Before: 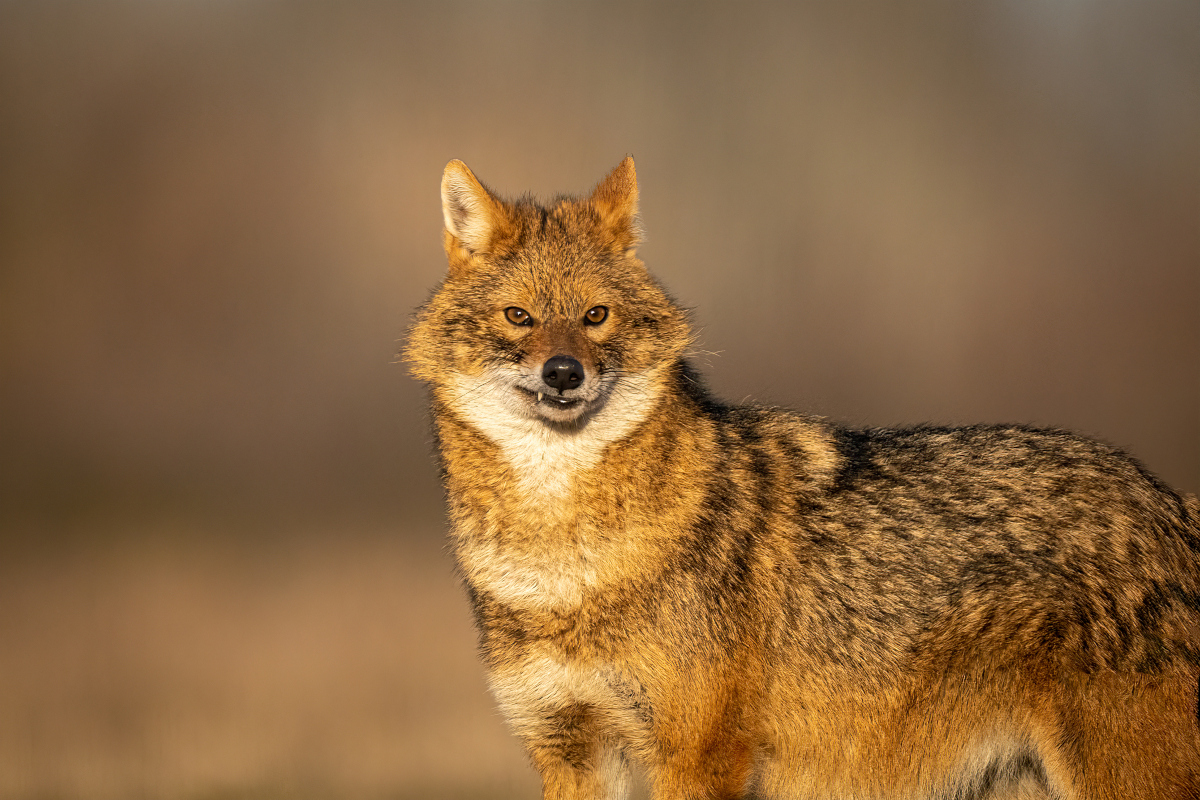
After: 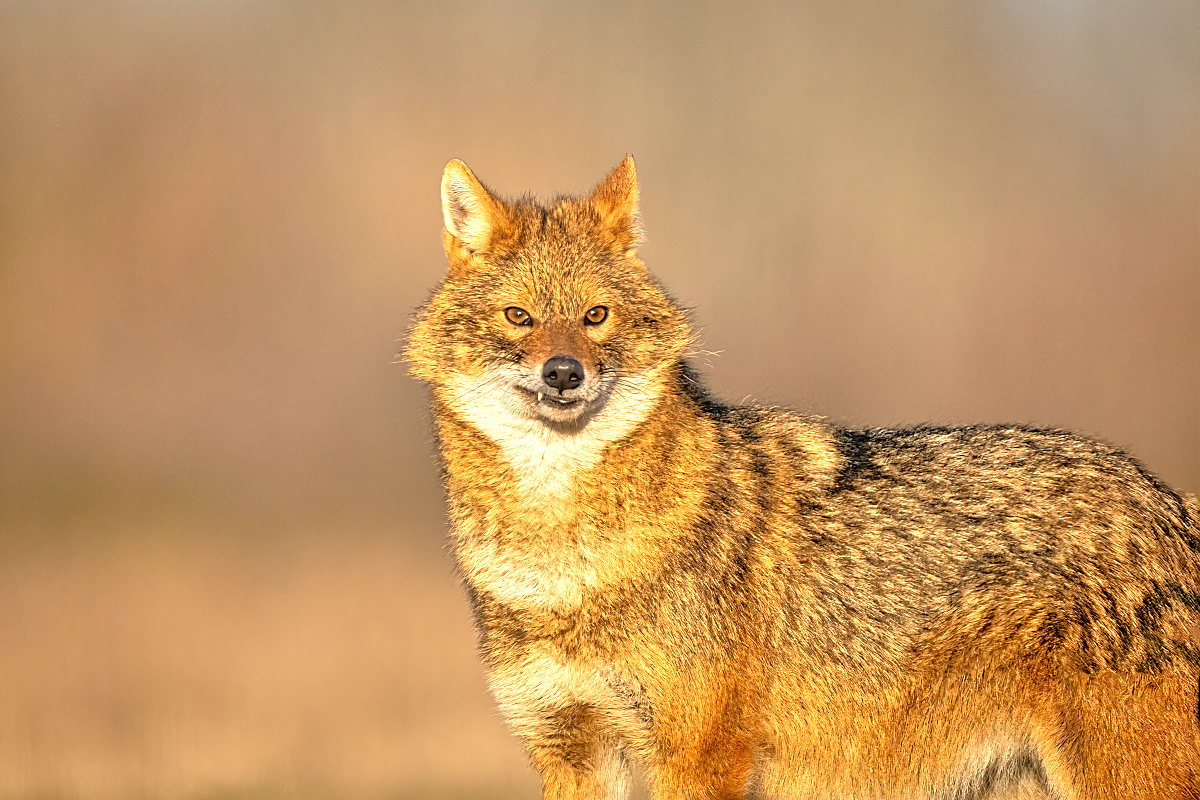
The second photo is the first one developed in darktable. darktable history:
sharpen: on, module defaults
tone equalizer: -8 EV 1.99 EV, -7 EV 1.99 EV, -6 EV 1.97 EV, -5 EV 1.96 EV, -4 EV 2 EV, -3 EV 1.49 EV, -2 EV 0.989 EV, -1 EV 0.523 EV, mask exposure compensation -0.497 EV
